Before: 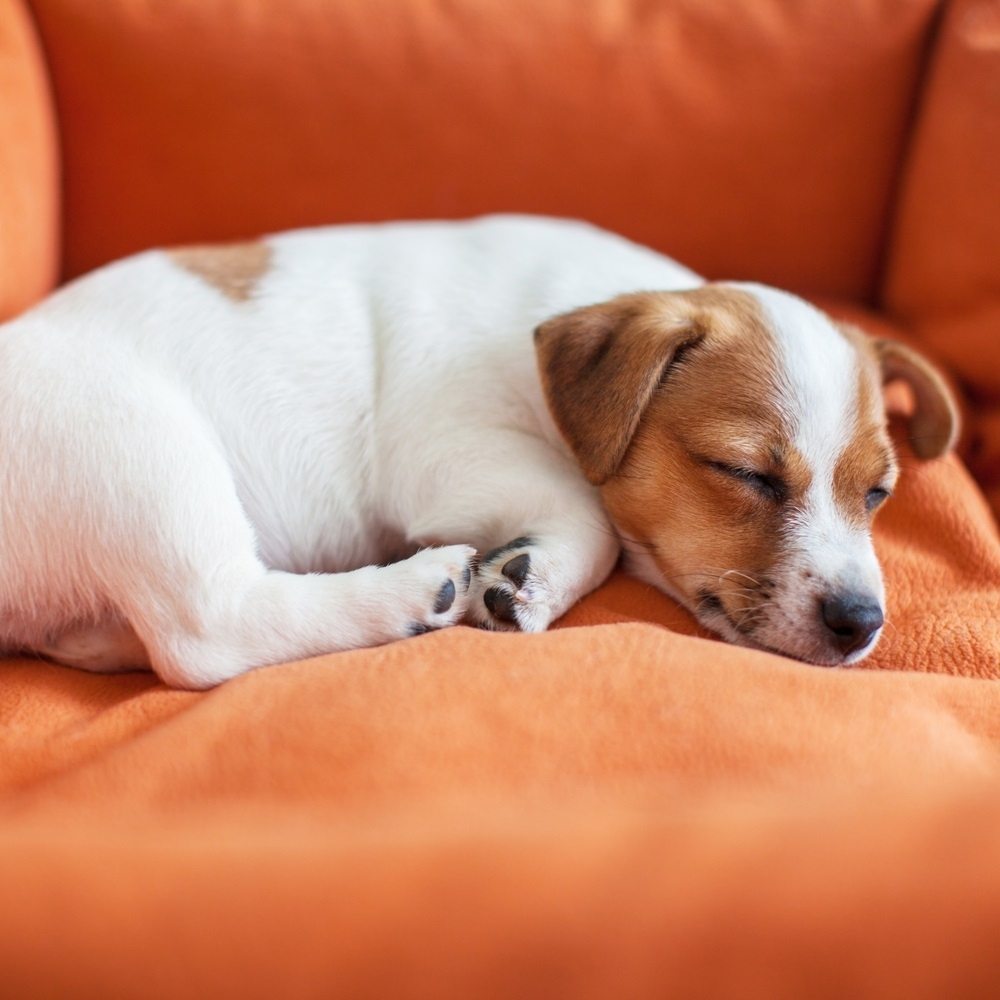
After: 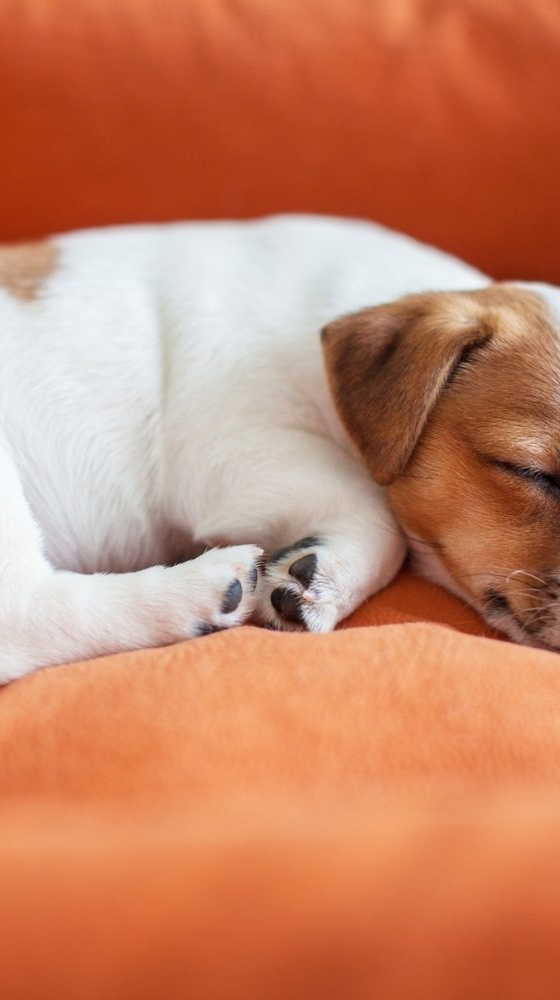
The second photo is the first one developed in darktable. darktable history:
crop: left 21.341%, right 22.651%
